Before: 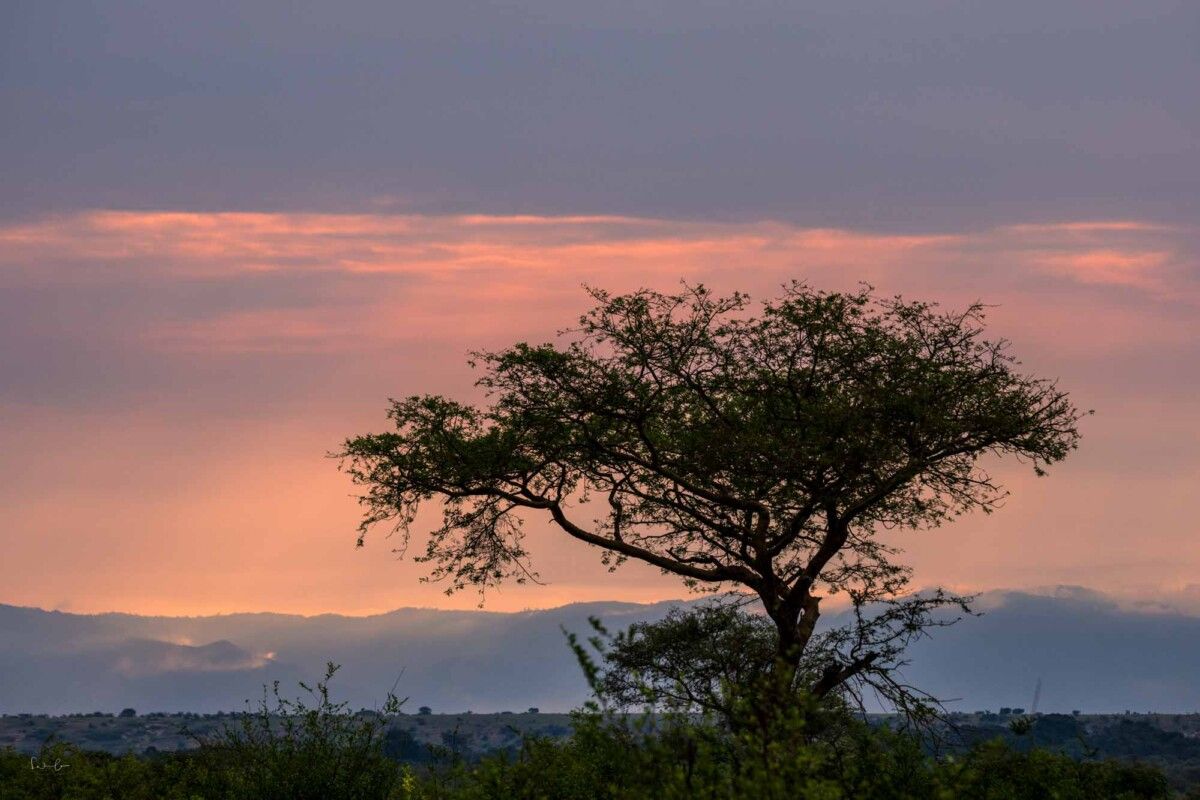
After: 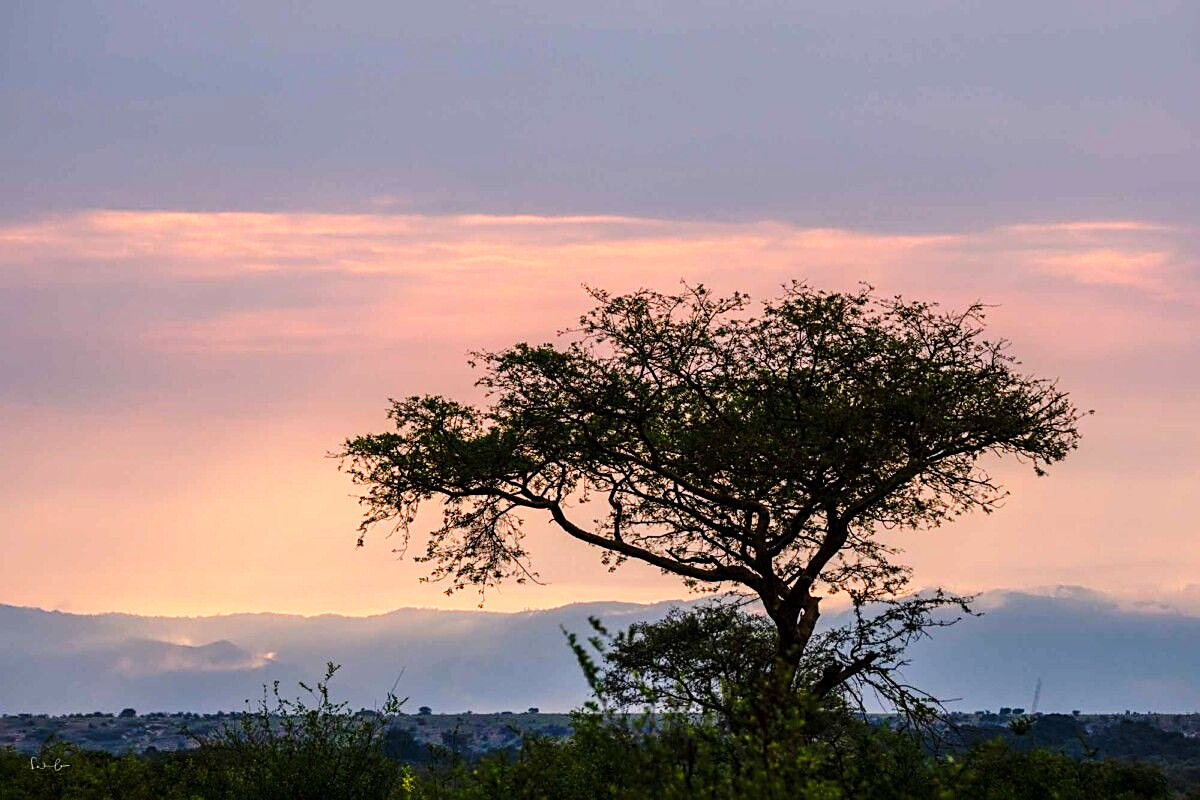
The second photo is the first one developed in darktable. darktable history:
base curve: curves: ch0 [(0, 0) (0.028, 0.03) (0.121, 0.232) (0.46, 0.748) (0.859, 0.968) (1, 1)], preserve colors none
sharpen: on, module defaults
tone equalizer: on, module defaults
